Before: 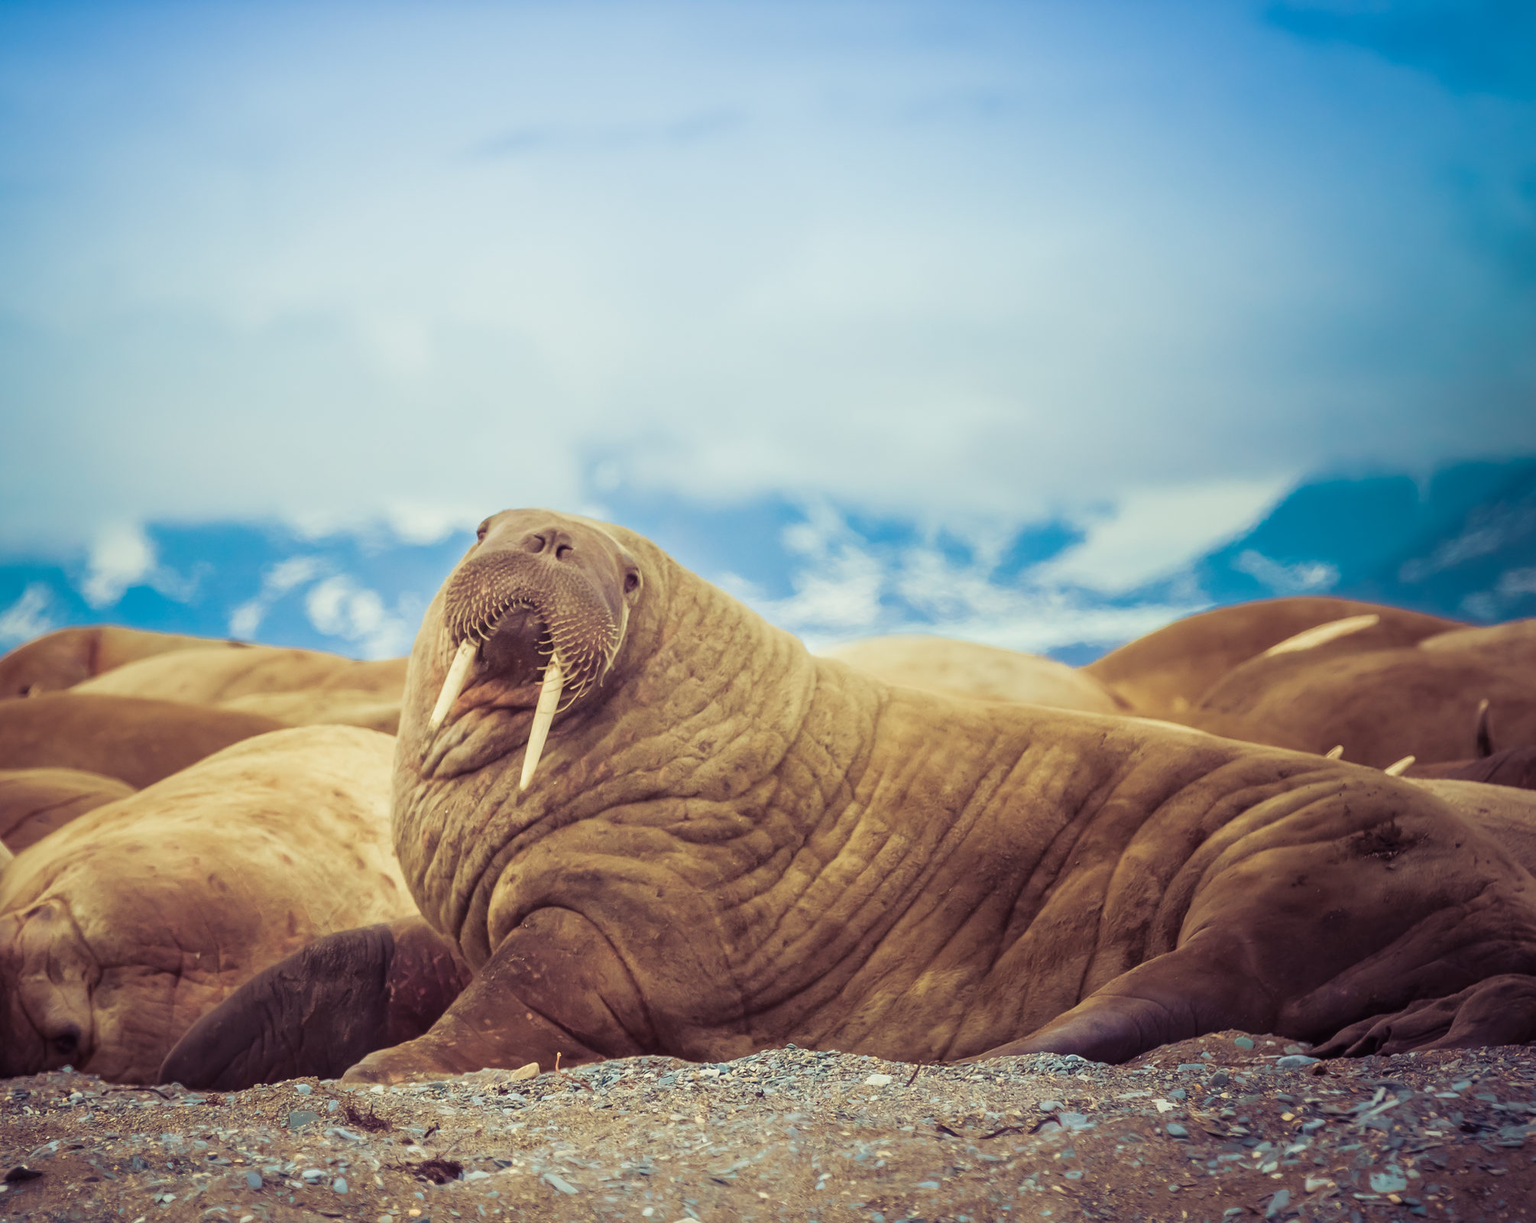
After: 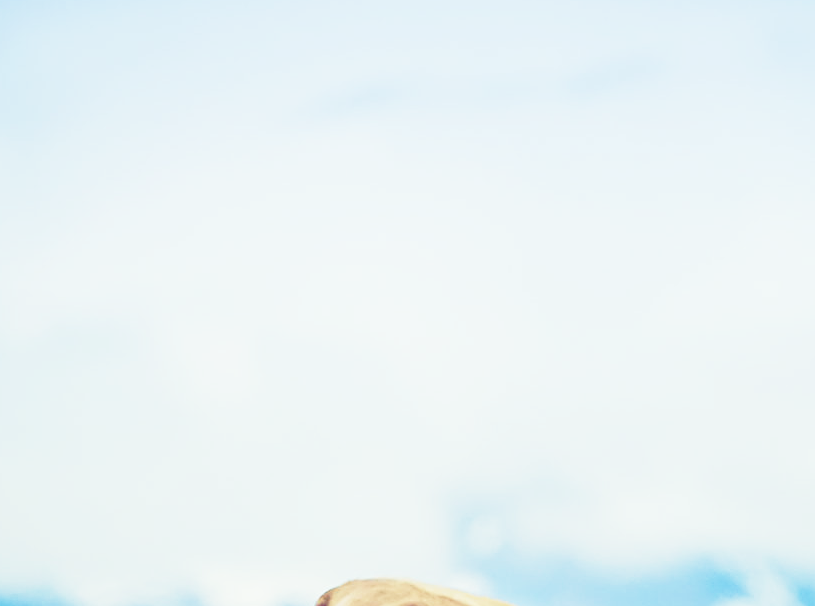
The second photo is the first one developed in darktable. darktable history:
crop: left 15.452%, top 5.459%, right 43.956%, bottom 56.62%
sharpen: on, module defaults
base curve: curves: ch0 [(0, 0) (0.028, 0.03) (0.121, 0.232) (0.46, 0.748) (0.859, 0.968) (1, 1)], preserve colors none
